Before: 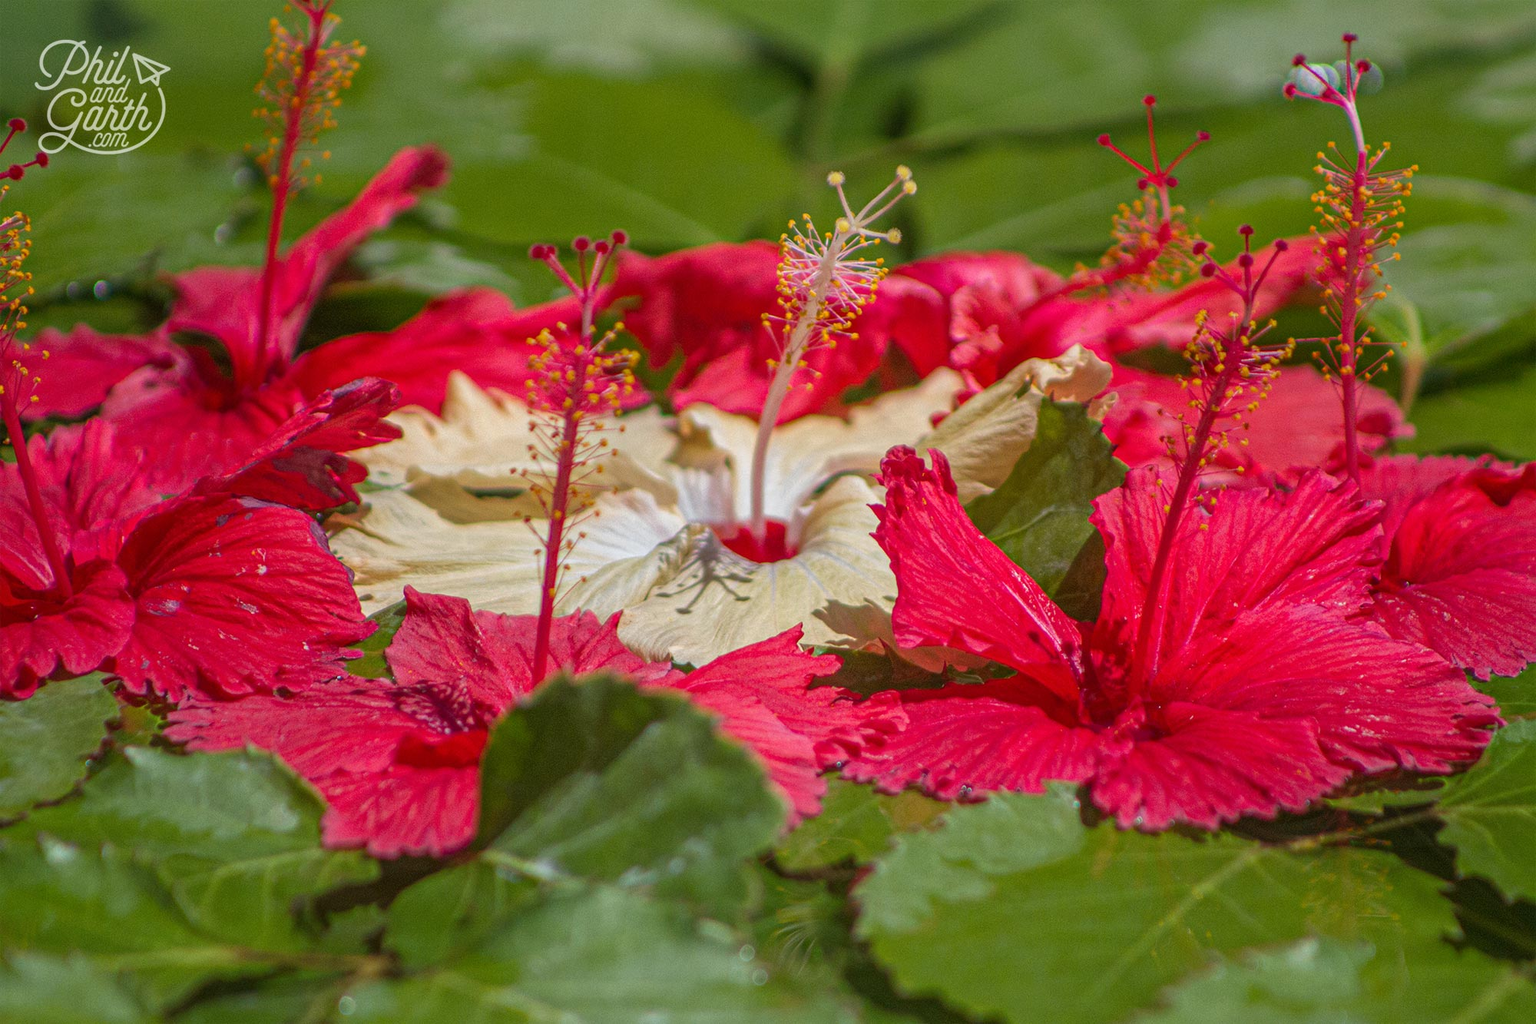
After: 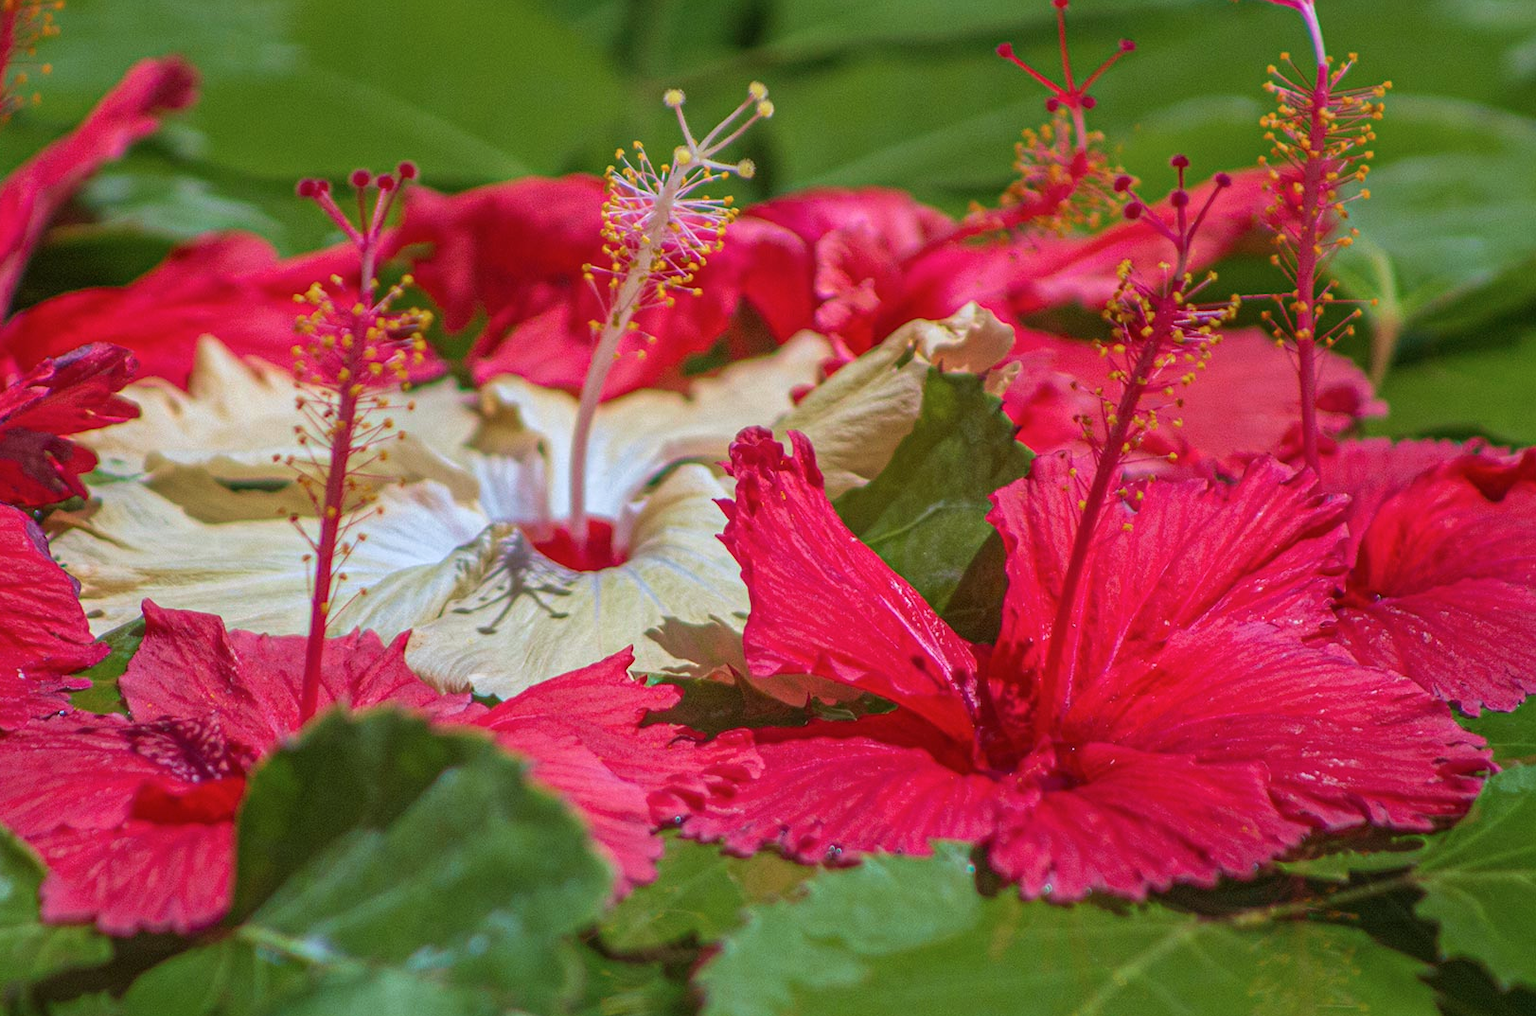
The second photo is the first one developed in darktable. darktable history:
velvia: on, module defaults
crop: left 18.825%, top 9.714%, right 0%, bottom 9.693%
color calibration: gray › normalize channels true, x 0.371, y 0.378, temperature 4296.71 K, gamut compression 0.018
